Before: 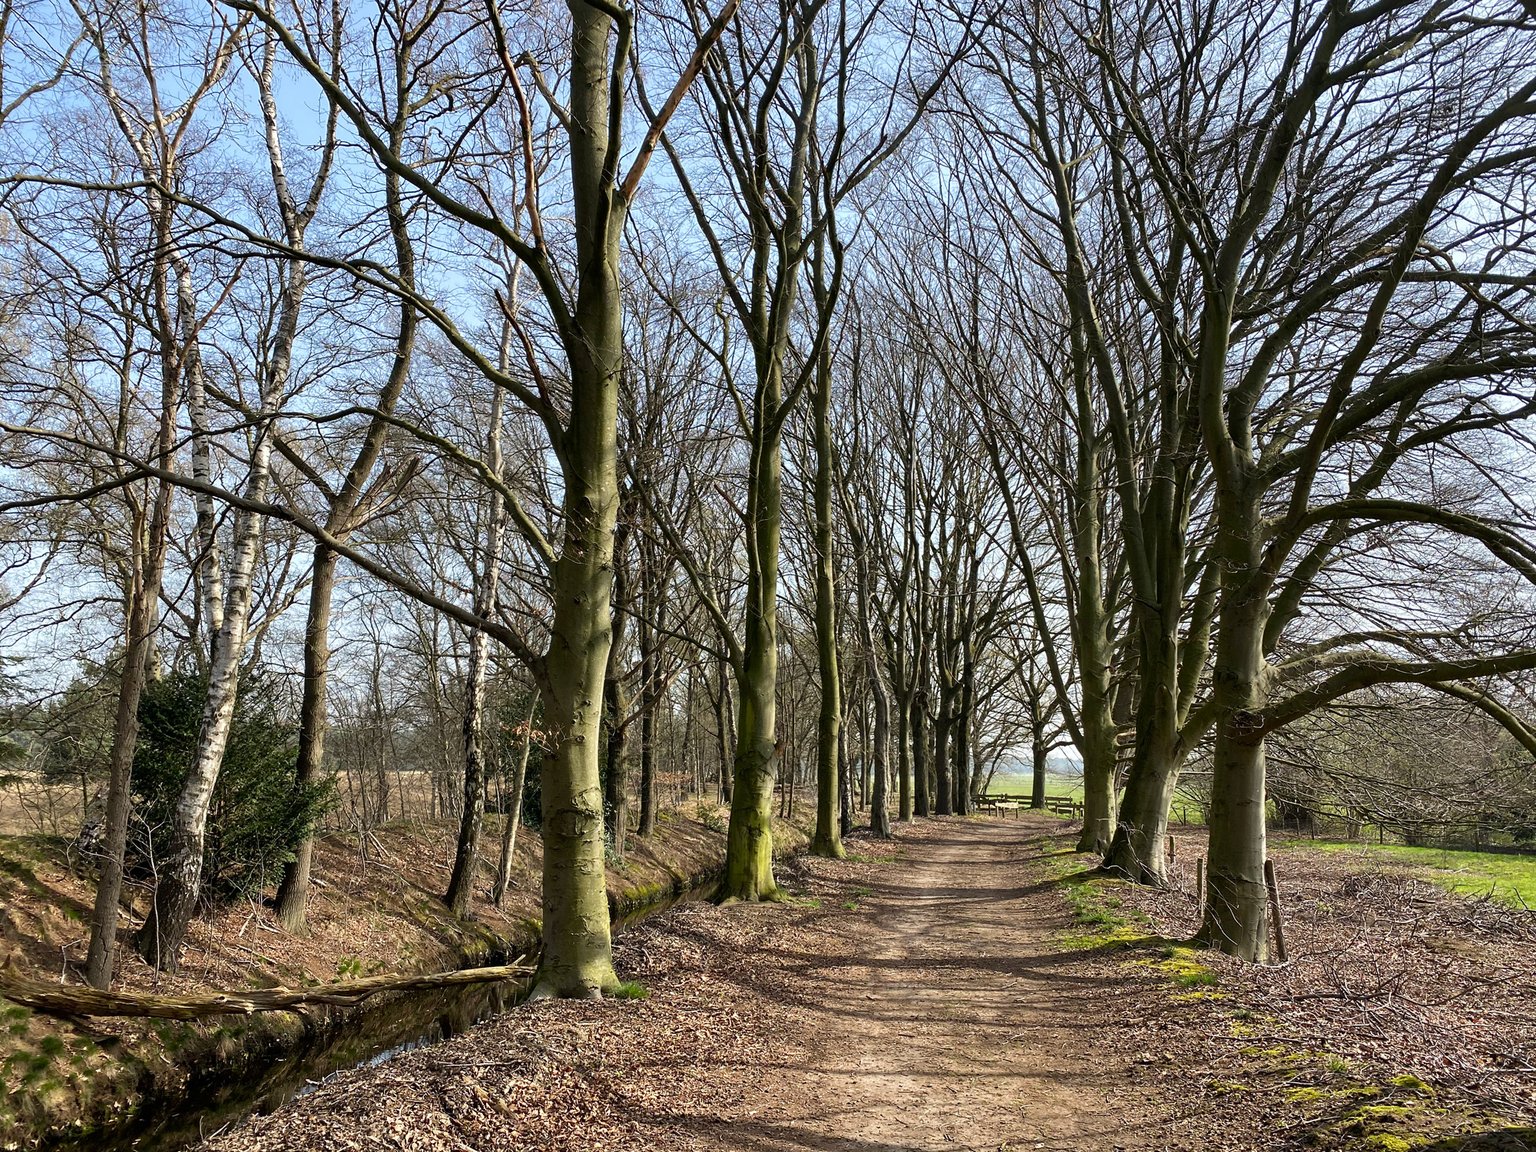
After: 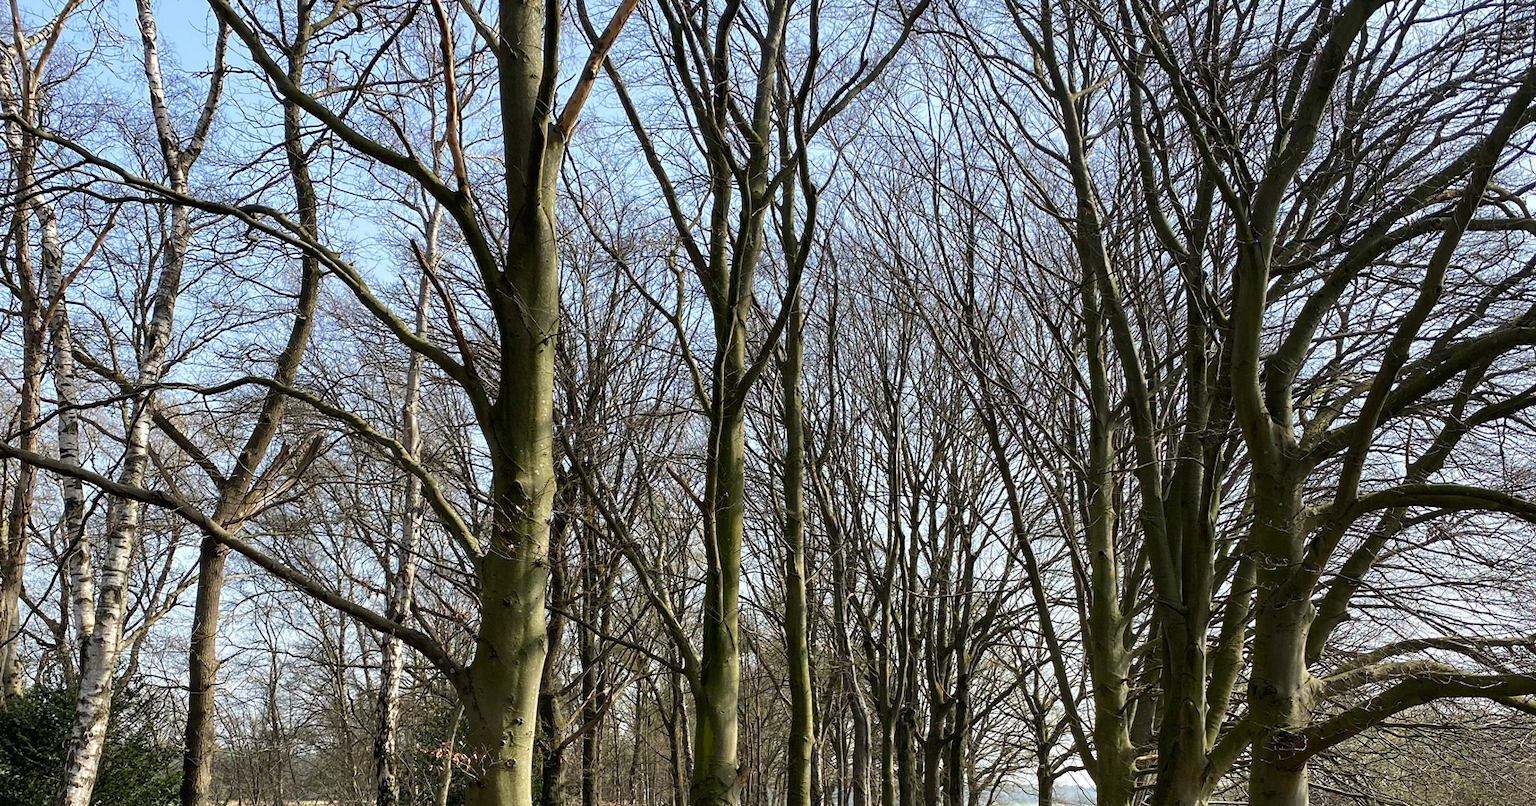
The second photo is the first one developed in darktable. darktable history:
crop and rotate: left 9.272%, top 7.294%, right 4.83%, bottom 32.622%
